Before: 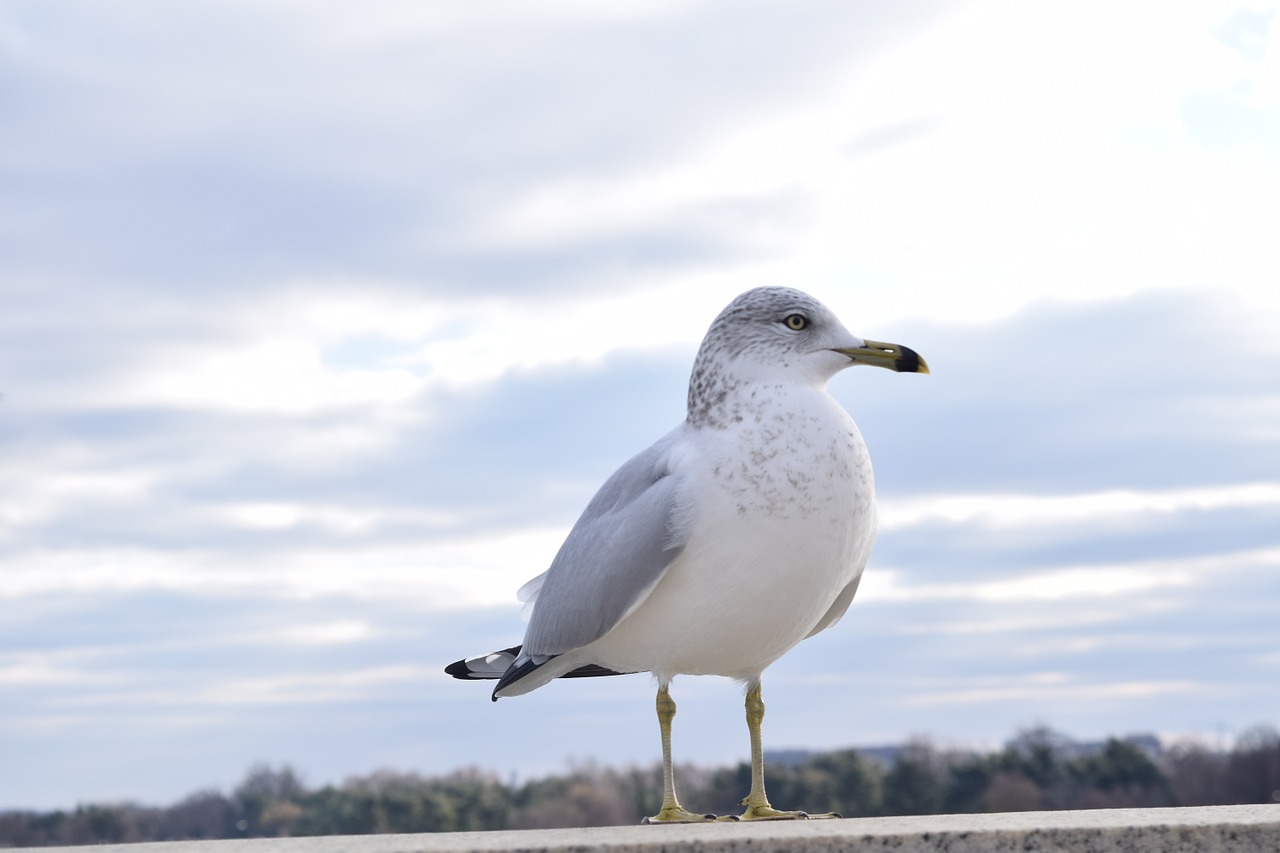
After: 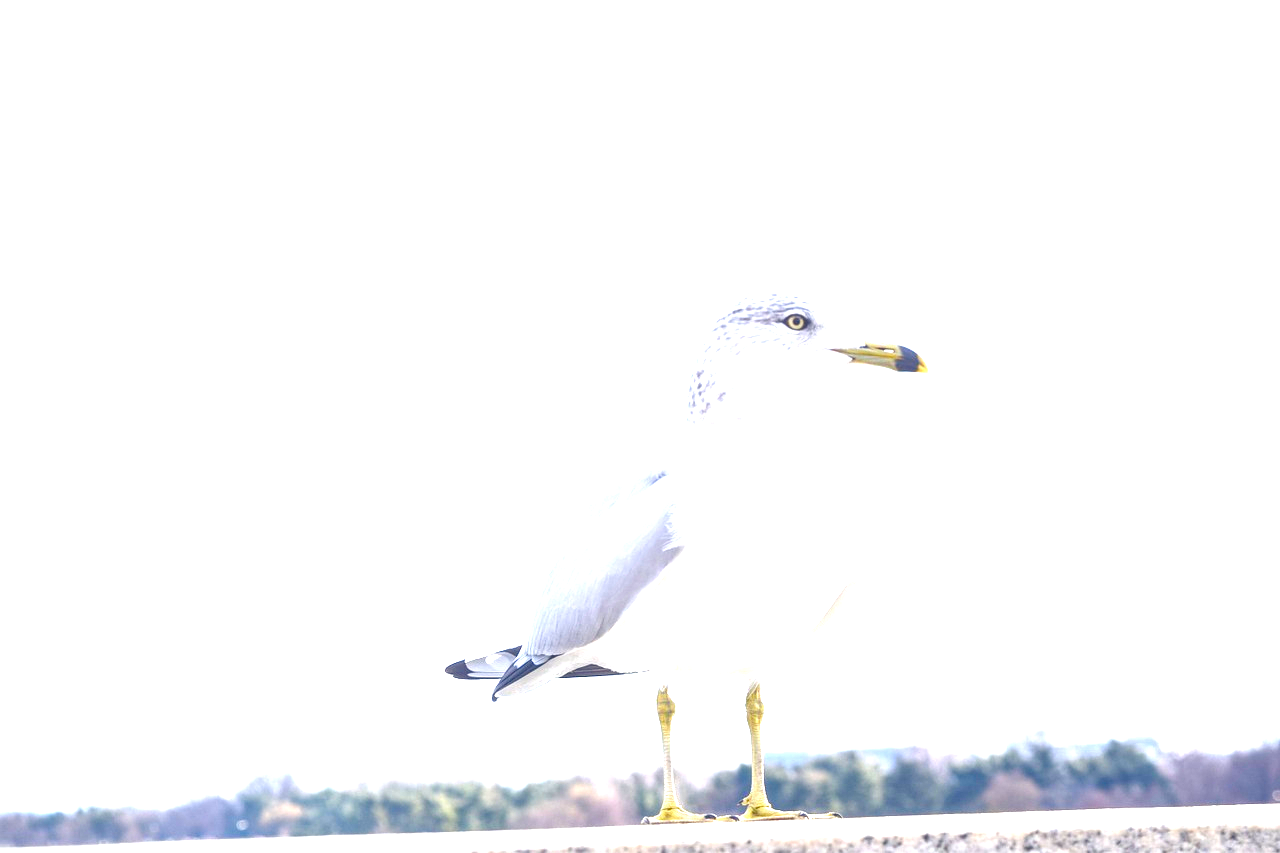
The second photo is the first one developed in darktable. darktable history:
local contrast: on, module defaults
color balance rgb: global offset › luminance 0.395%, global offset › chroma 0.206%, global offset › hue 255.52°, perceptual saturation grading › global saturation 20%, perceptual saturation grading › highlights -25.486%, perceptual saturation grading › shadows 24.289%, global vibrance 45.607%
exposure: exposure 1.992 EV, compensate highlight preservation false
